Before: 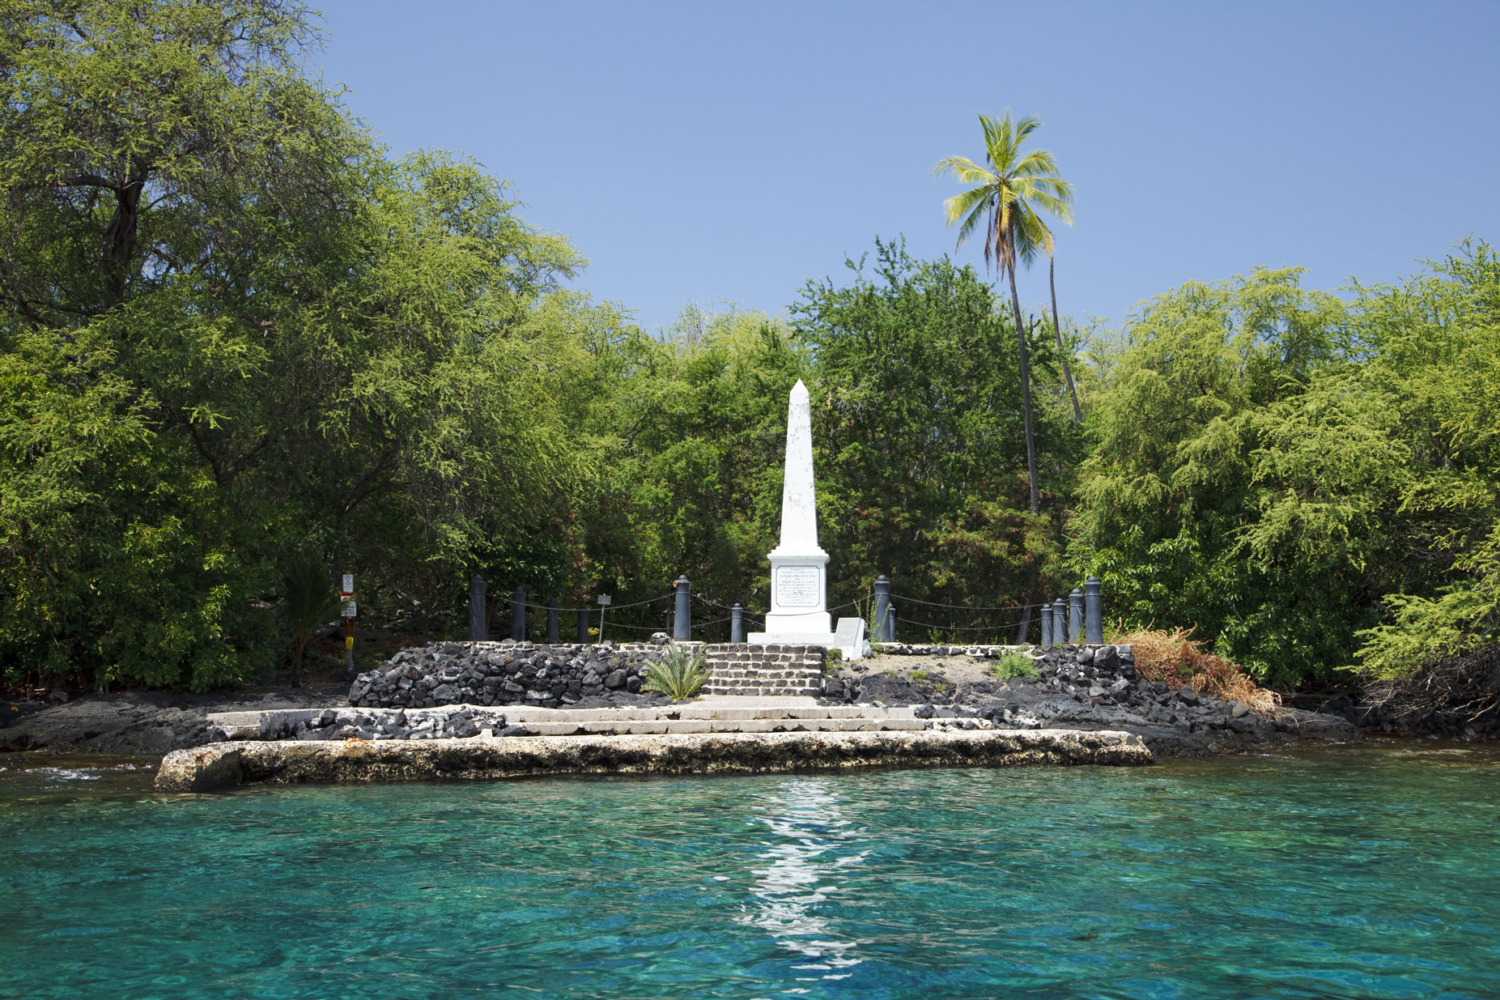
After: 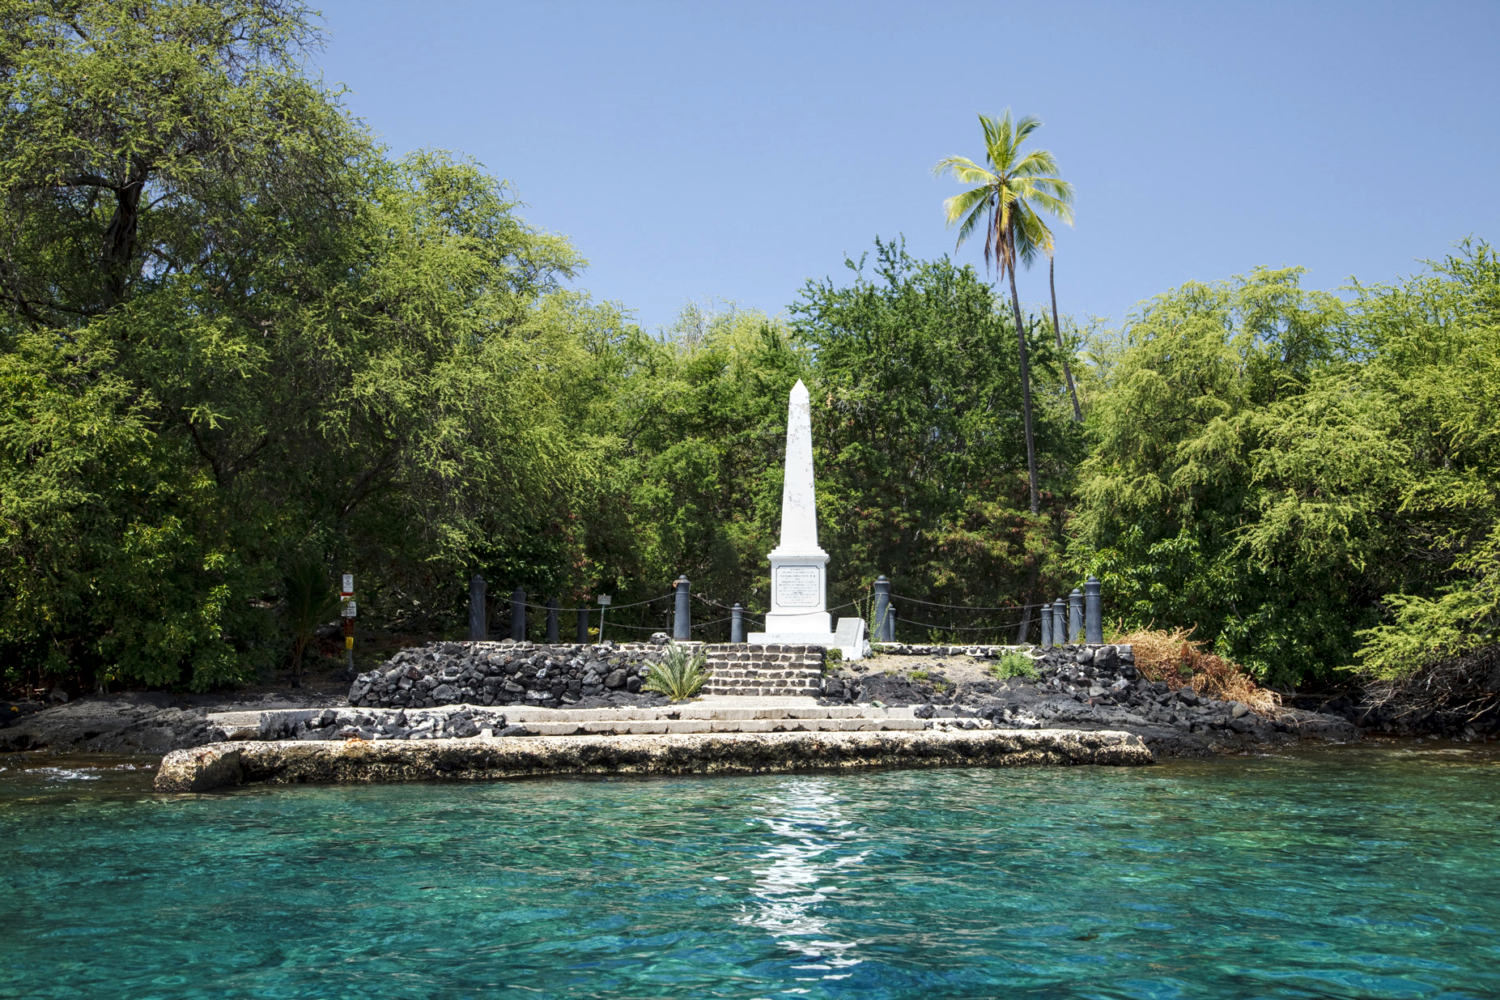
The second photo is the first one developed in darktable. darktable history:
local contrast: on, module defaults
shadows and highlights: shadows -30, highlights 30
levels: levels [0, 0.492, 0.984]
